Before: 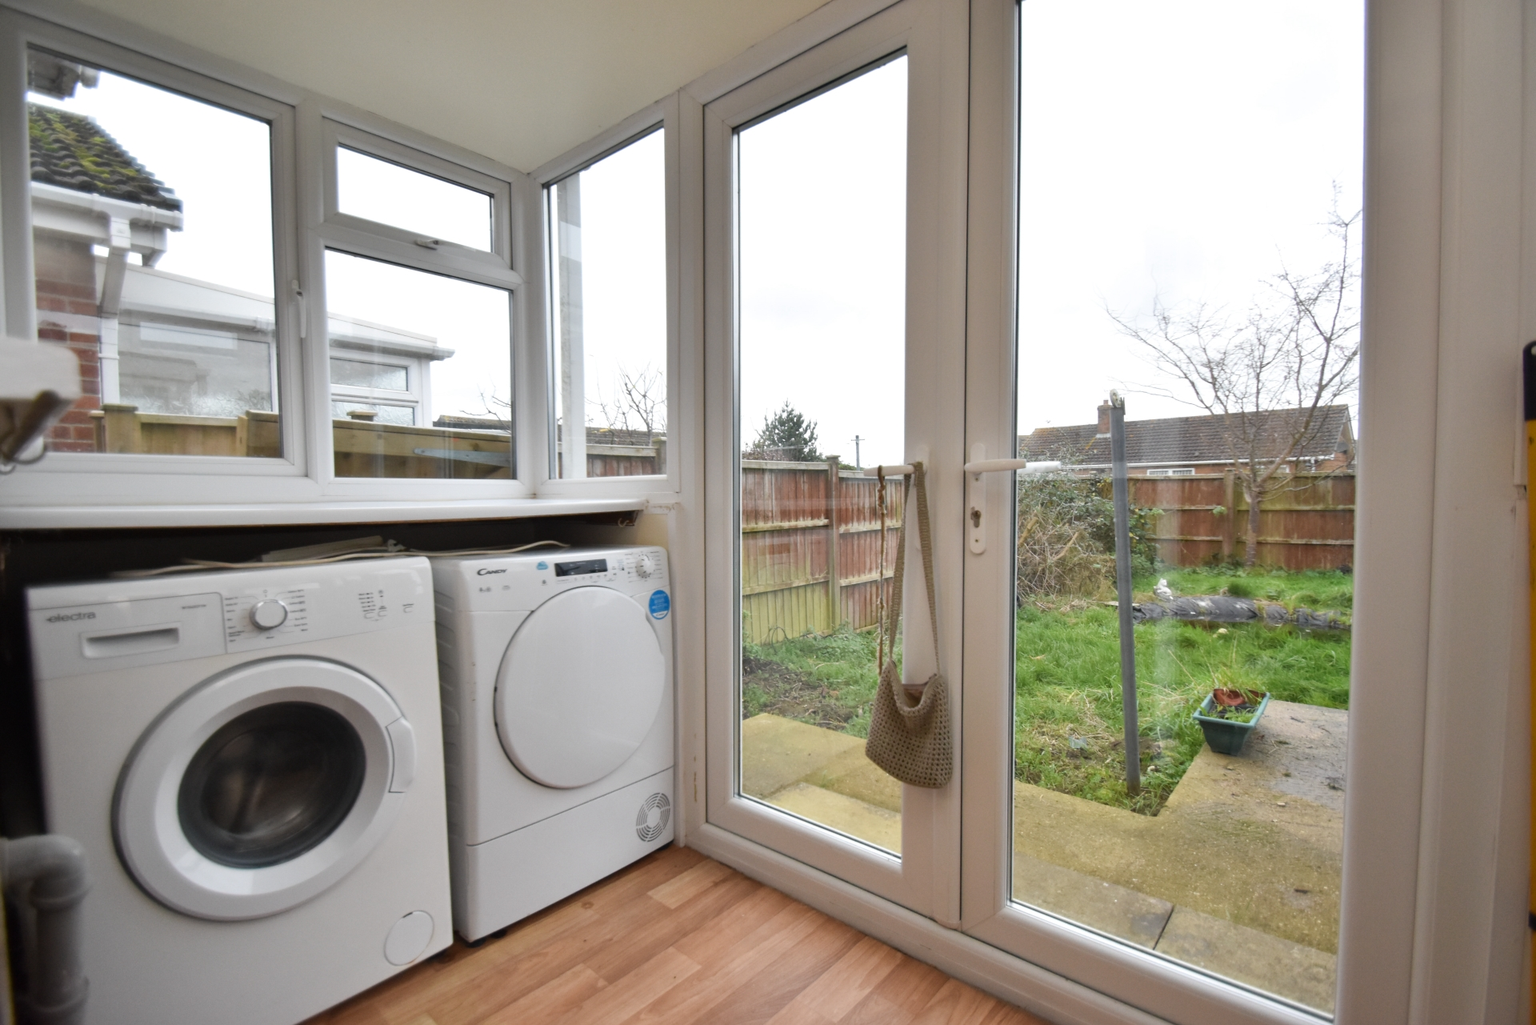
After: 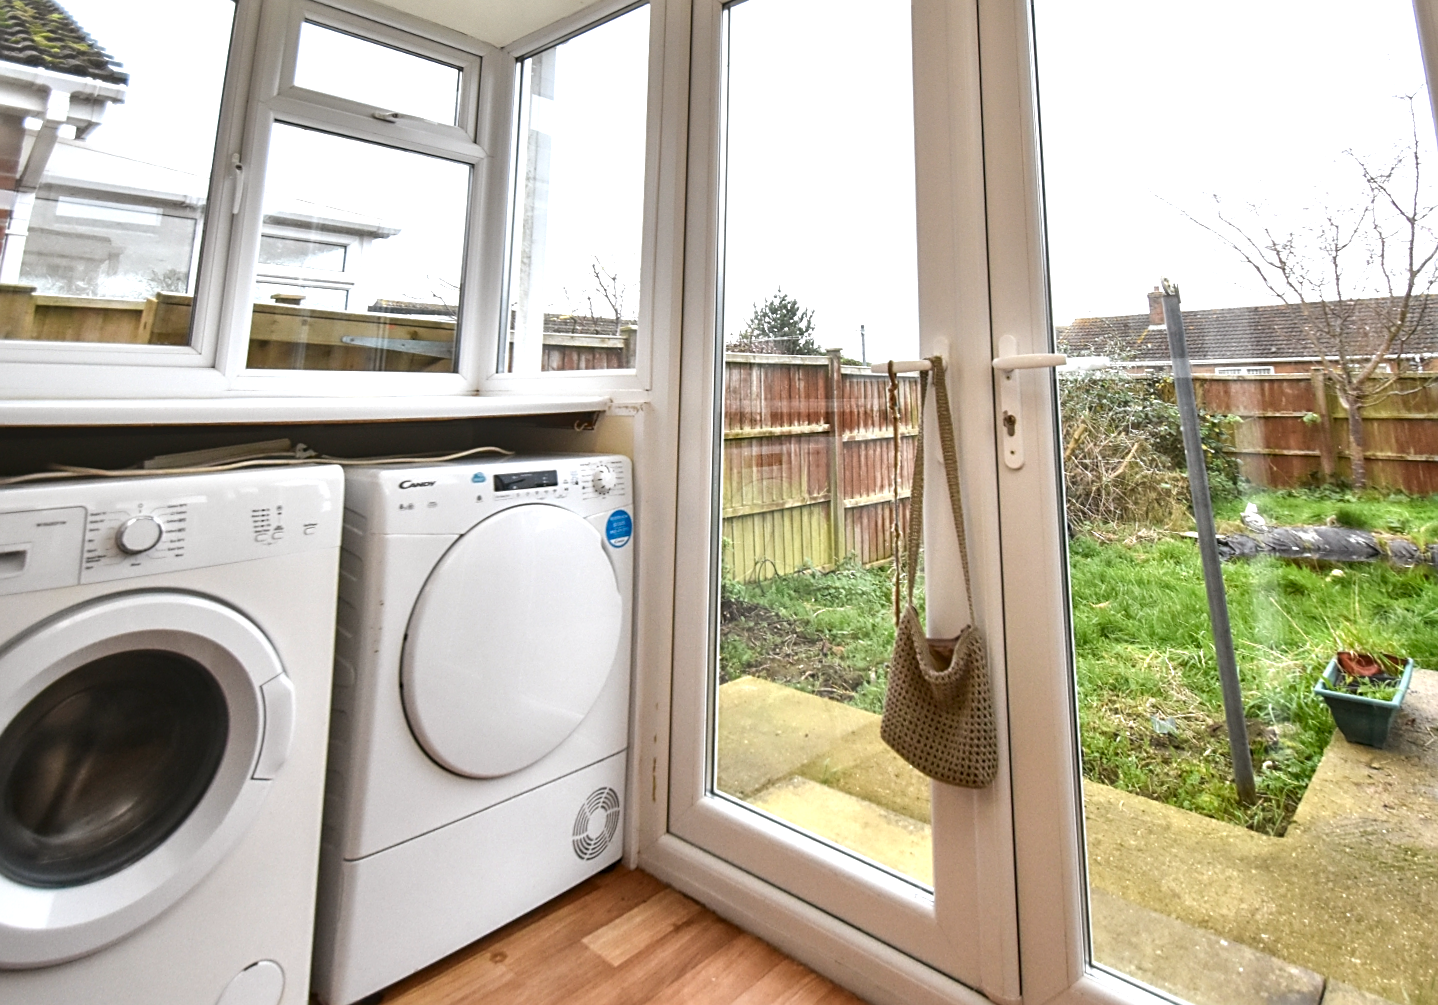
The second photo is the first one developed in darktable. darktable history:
sharpen: on, module defaults
crop: top 7.49%, right 9.717%, bottom 11.943%
contrast brightness saturation: contrast 0.07, brightness -0.13, saturation 0.06
local contrast: on, module defaults
exposure: black level correction 0, exposure 0.7 EV, compensate exposure bias true, compensate highlight preservation false
rotate and perspective: rotation 0.72°, lens shift (vertical) -0.352, lens shift (horizontal) -0.051, crop left 0.152, crop right 0.859, crop top 0.019, crop bottom 0.964
color balance: mode lift, gamma, gain (sRGB), lift [1, 0.99, 1.01, 0.992], gamma [1, 1.037, 0.974, 0.963]
